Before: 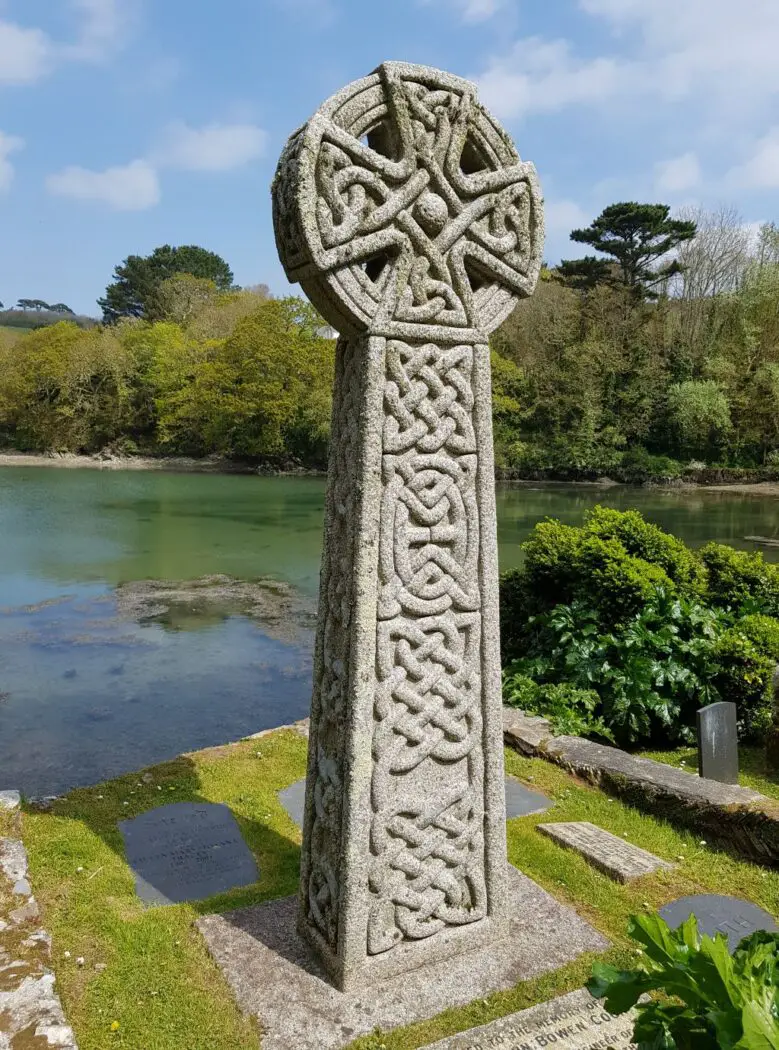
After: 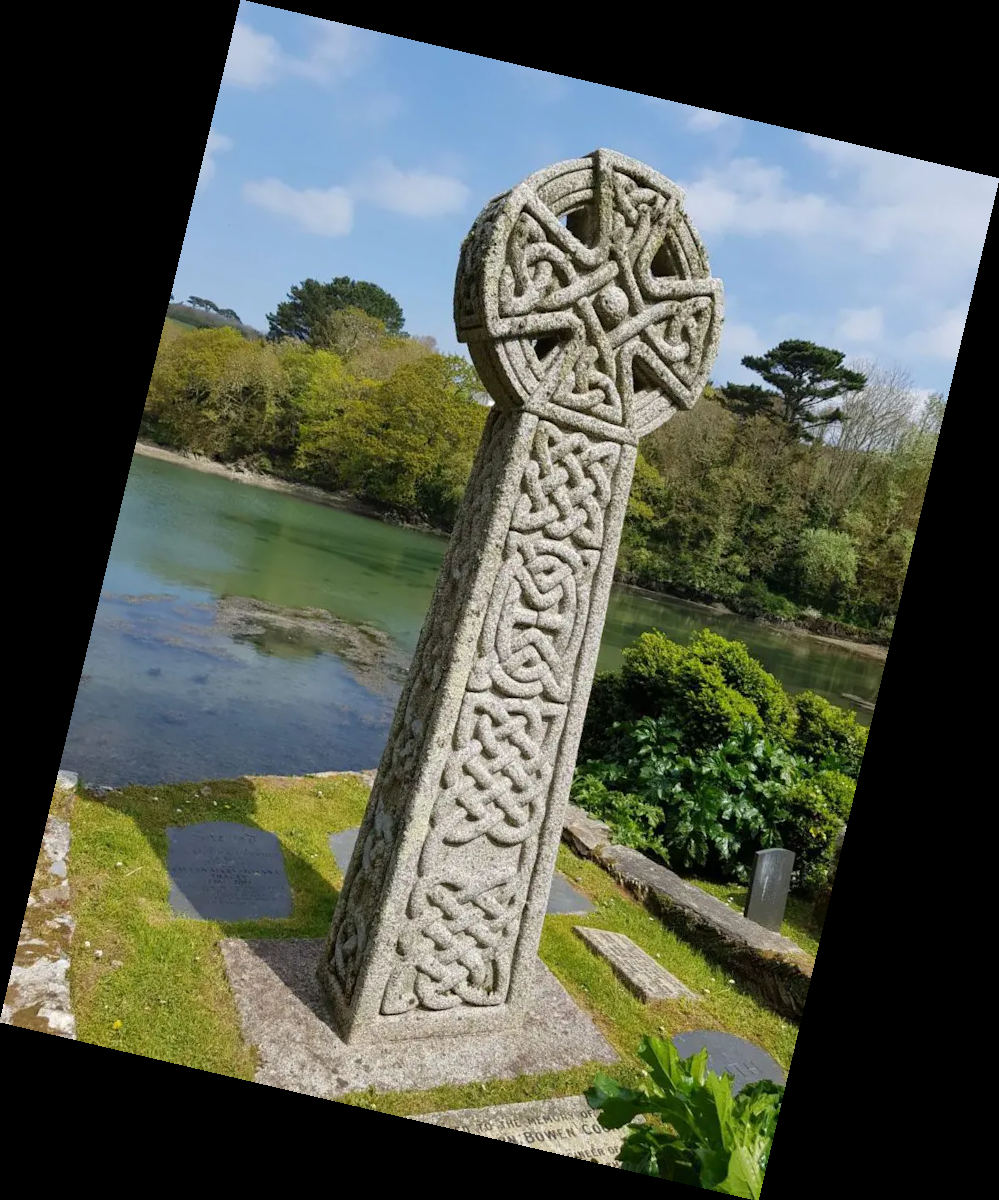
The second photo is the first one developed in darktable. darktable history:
rotate and perspective: rotation 13.27°, automatic cropping off
exposure: compensate highlight preservation false
